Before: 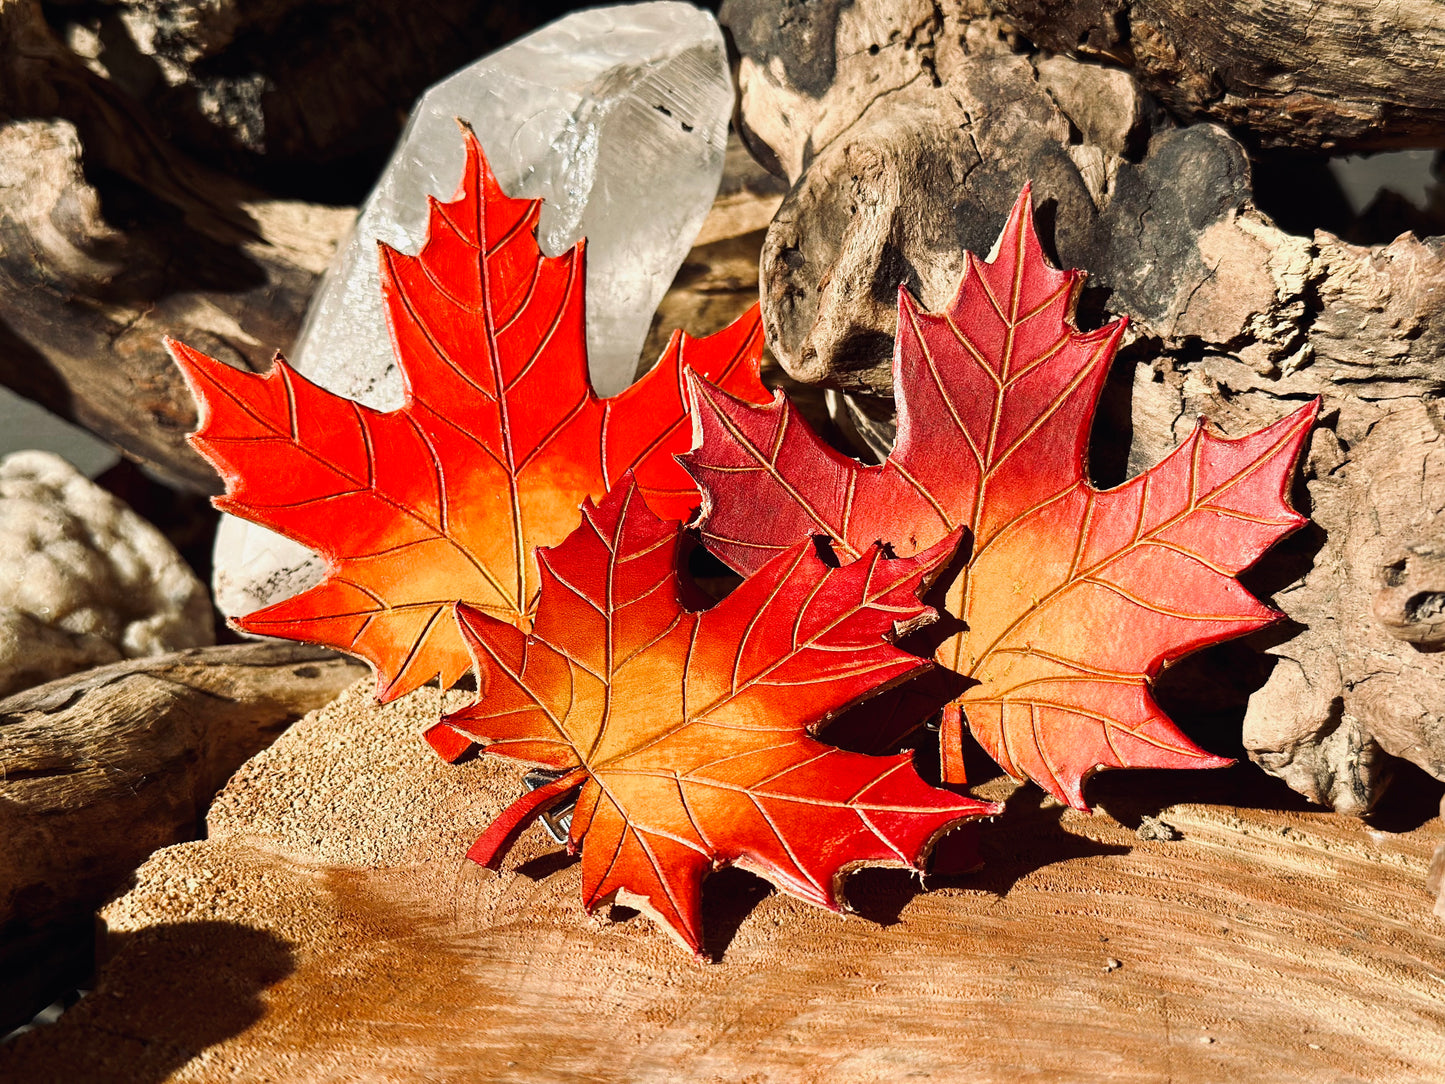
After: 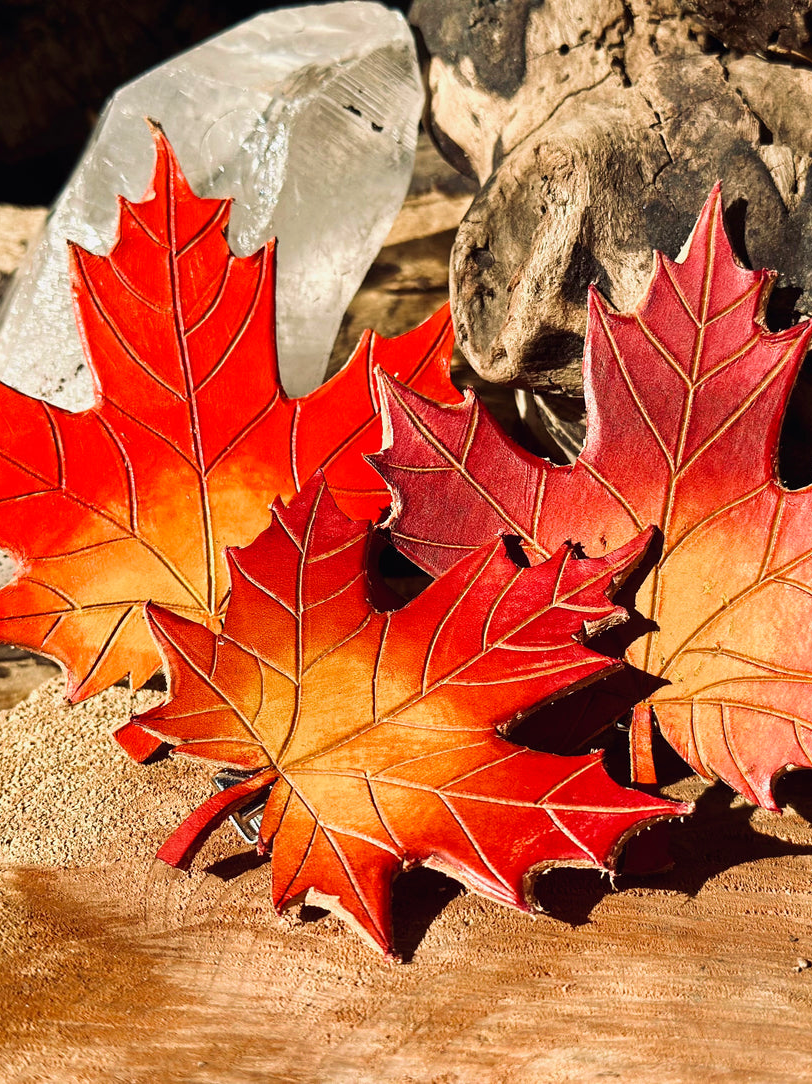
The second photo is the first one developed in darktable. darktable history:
crop: left 21.496%, right 22.254%
velvia: on, module defaults
